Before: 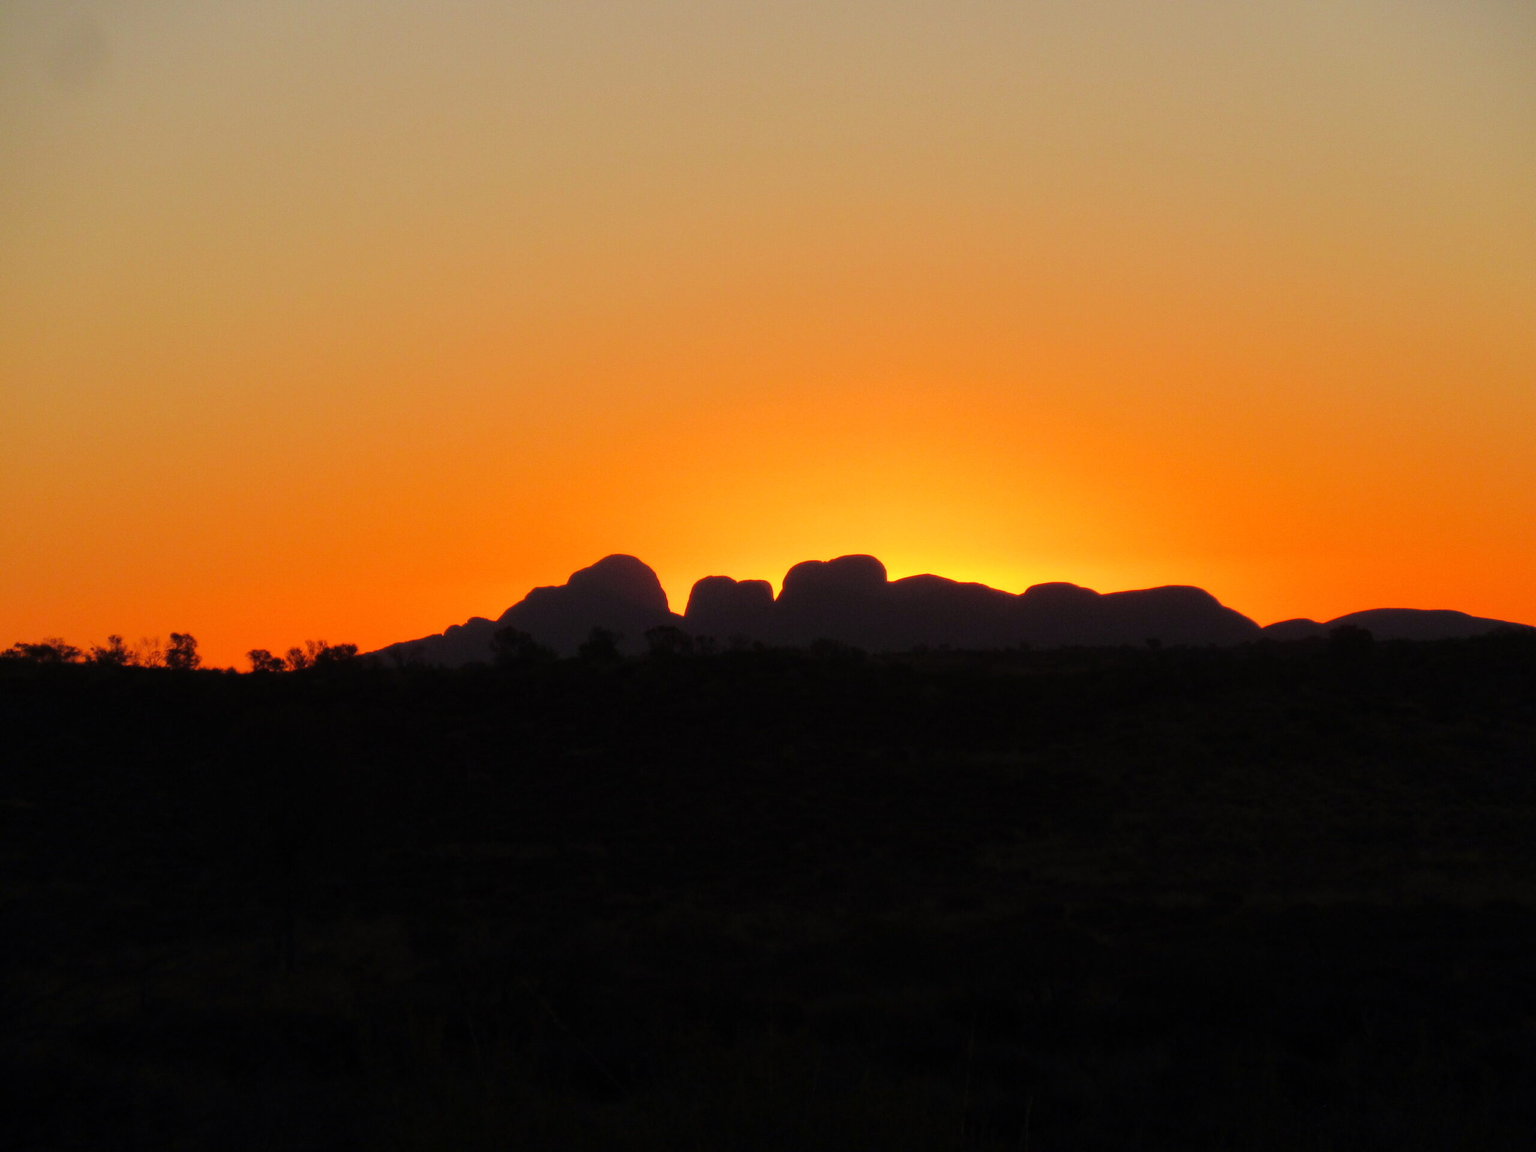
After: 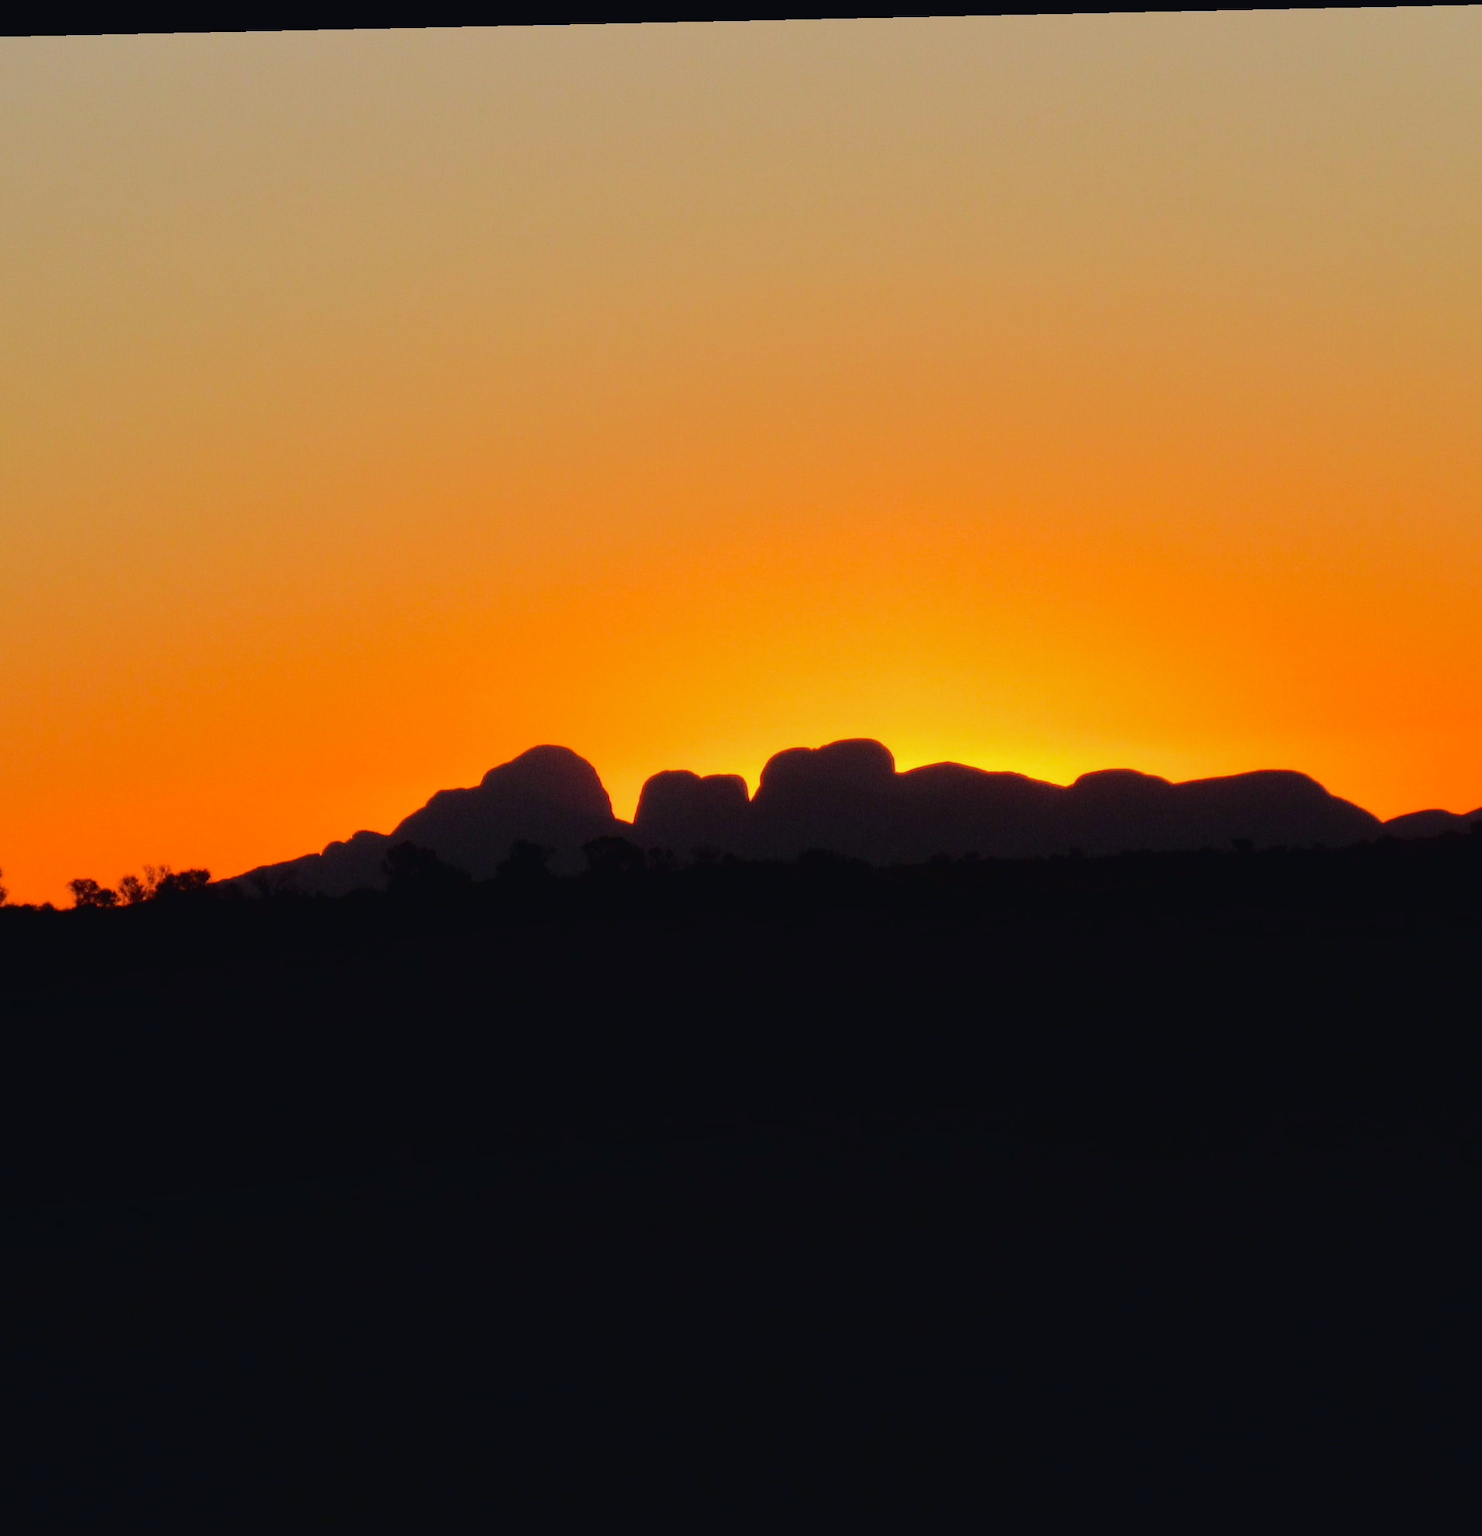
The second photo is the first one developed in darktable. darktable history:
crop: left 13.443%, right 13.31%
shadows and highlights: radius 337.17, shadows 29.01, soften with gaussian
tone curve: curves: ch0 [(0, 0.026) (0.175, 0.178) (0.463, 0.502) (0.796, 0.764) (1, 0.961)]; ch1 [(0, 0) (0.437, 0.398) (0.469, 0.472) (0.505, 0.504) (0.553, 0.552) (1, 1)]; ch2 [(0, 0) (0.505, 0.495) (0.579, 0.579) (1, 1)], color space Lab, independent channels, preserve colors none
exposure: black level correction 0.004, exposure 0.014 EV, compensate highlight preservation false
rotate and perspective: rotation -1.24°, automatic cropping off
